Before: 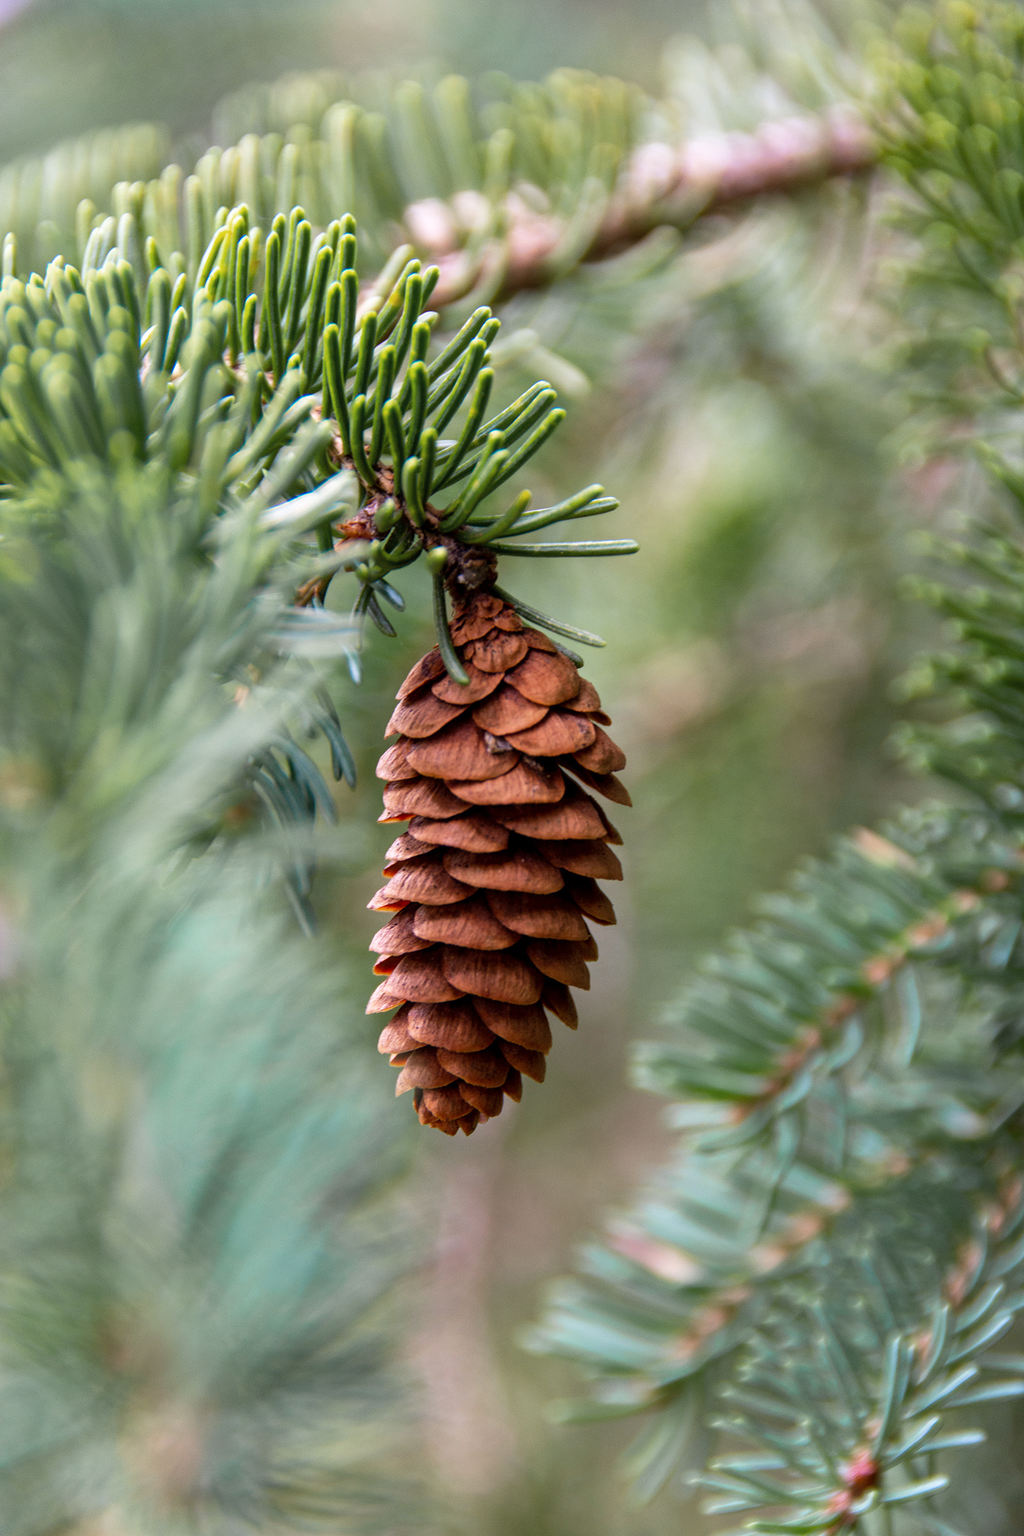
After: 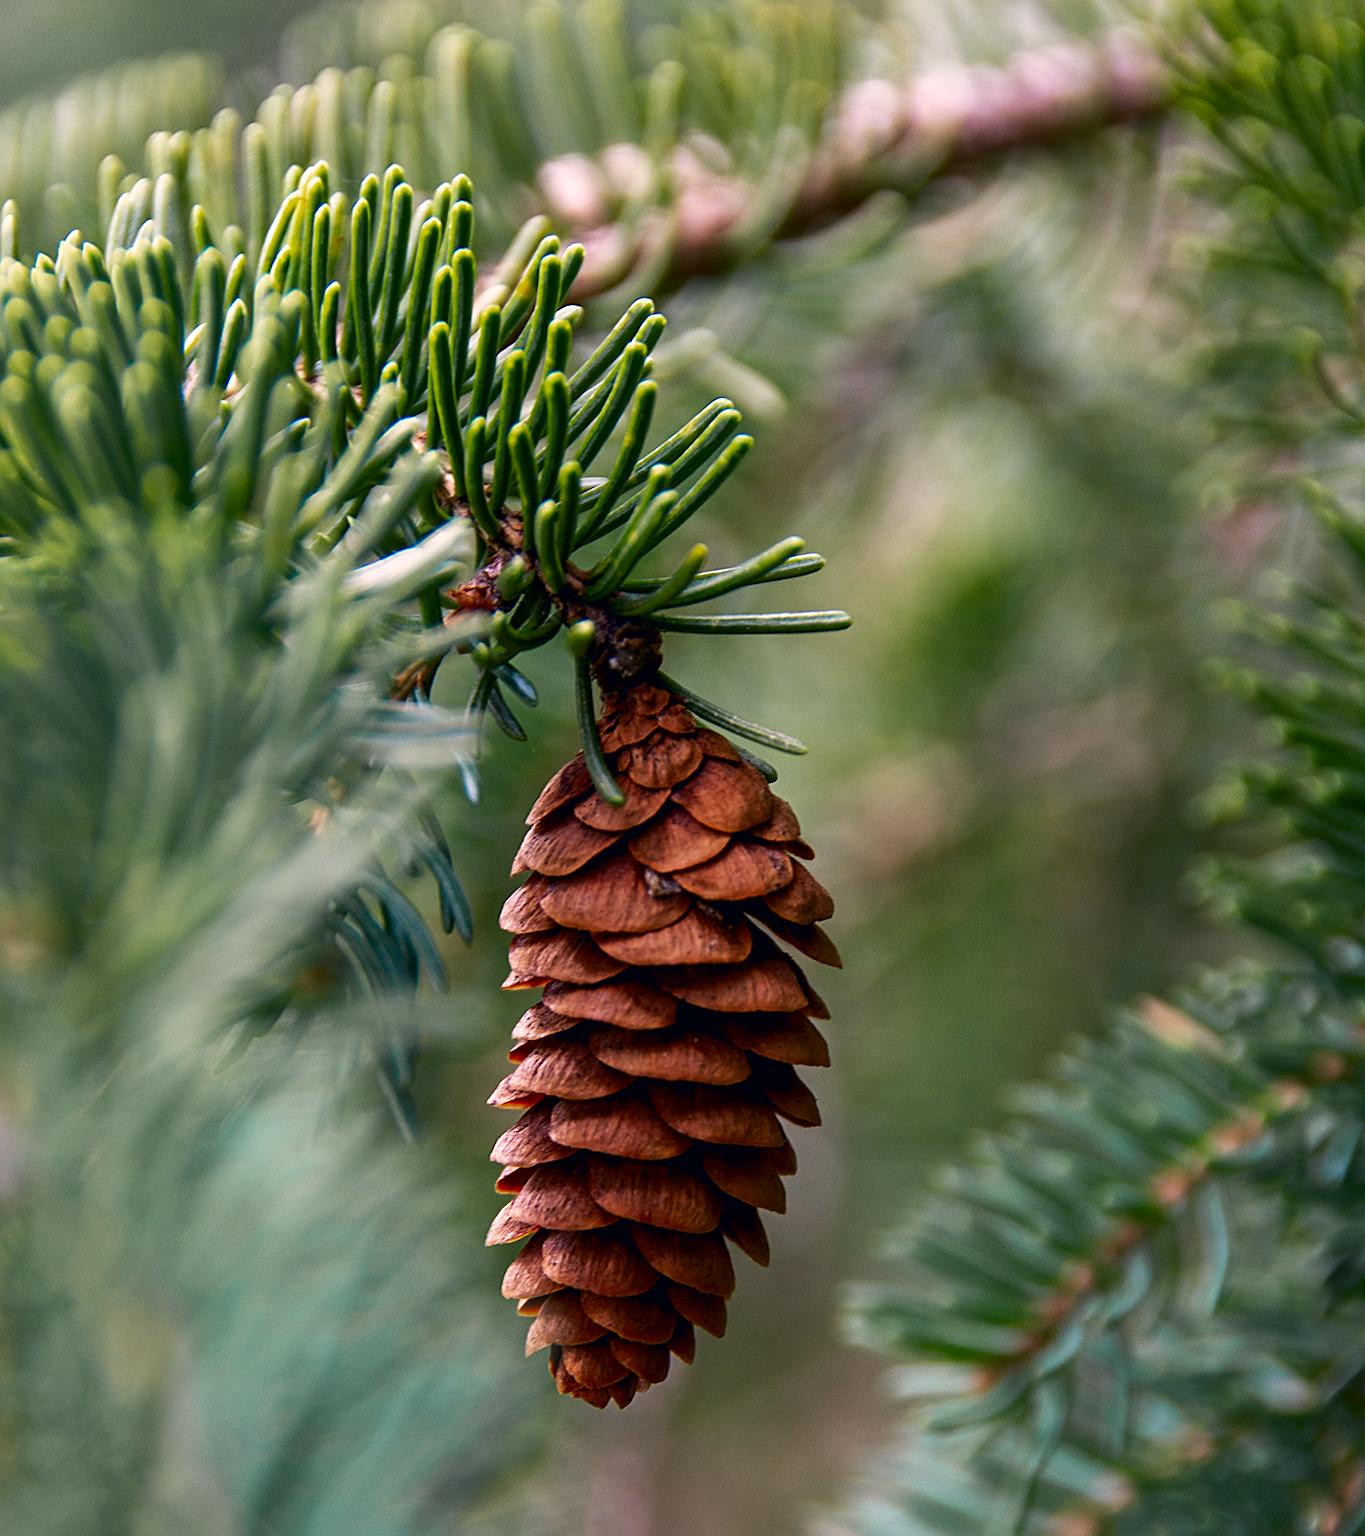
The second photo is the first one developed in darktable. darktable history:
contrast brightness saturation: brightness -0.208, saturation 0.084
crop: left 0.339%, top 5.466%, bottom 19.795%
sharpen: on, module defaults
color correction: highlights a* 5.35, highlights b* 5.35, shadows a* -4.24, shadows b* -5.09
